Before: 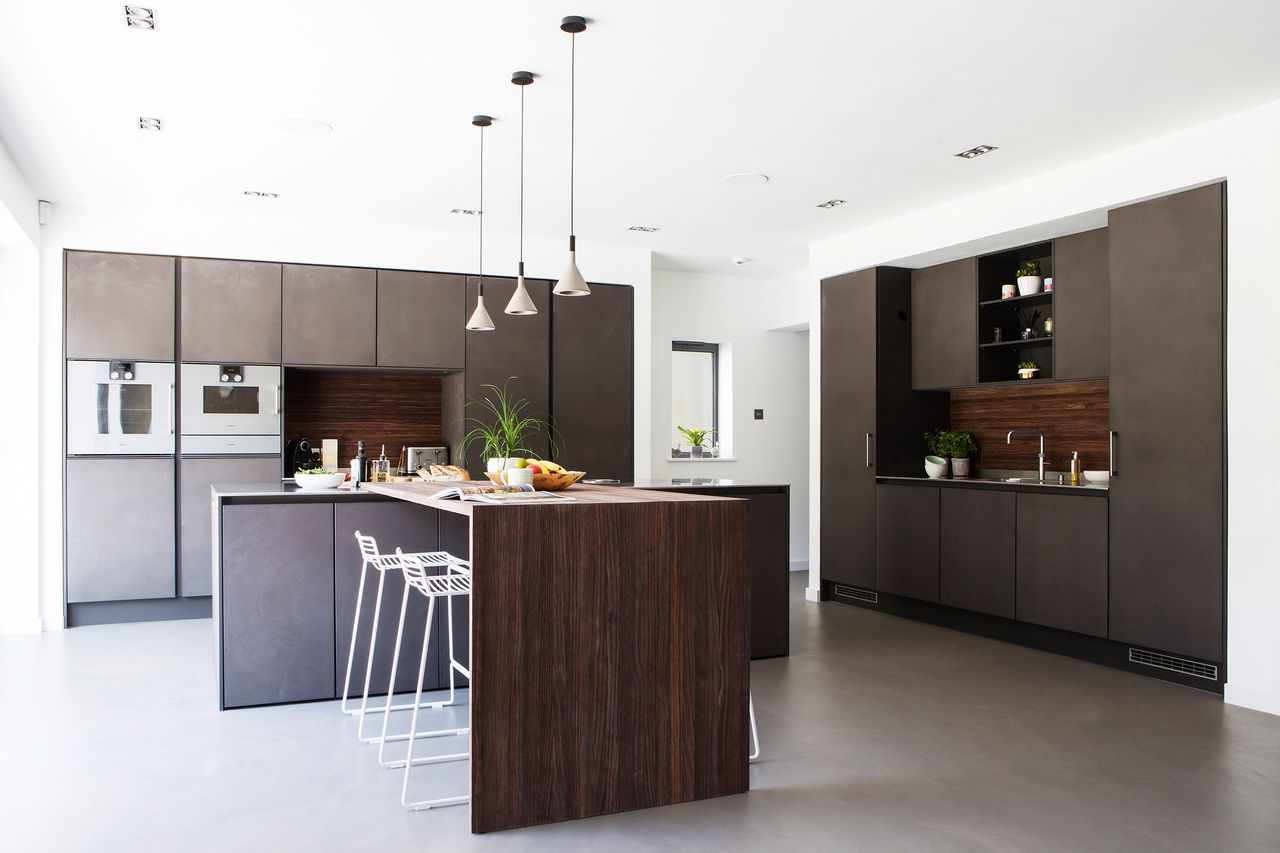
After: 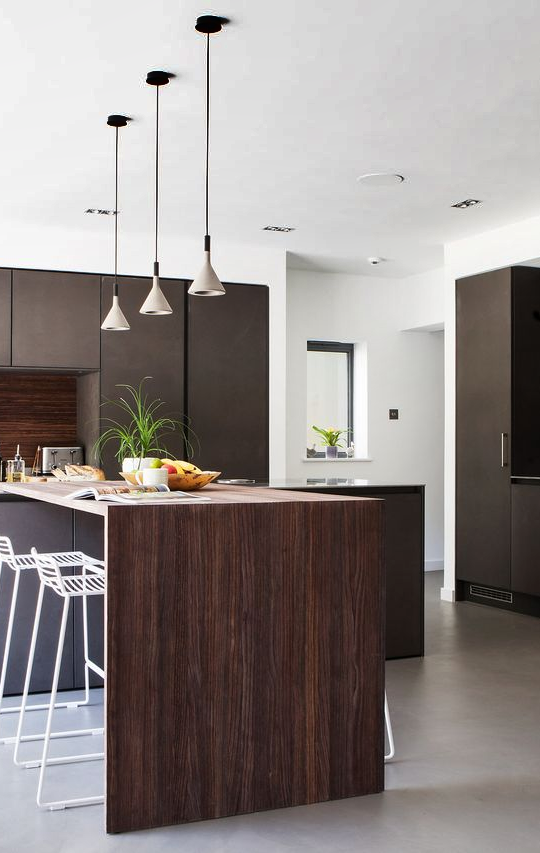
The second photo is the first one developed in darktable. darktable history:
shadows and highlights: radius 107.37, shadows 40.75, highlights -71.47, low approximation 0.01, soften with gaussian
crop: left 28.582%, right 29.214%
